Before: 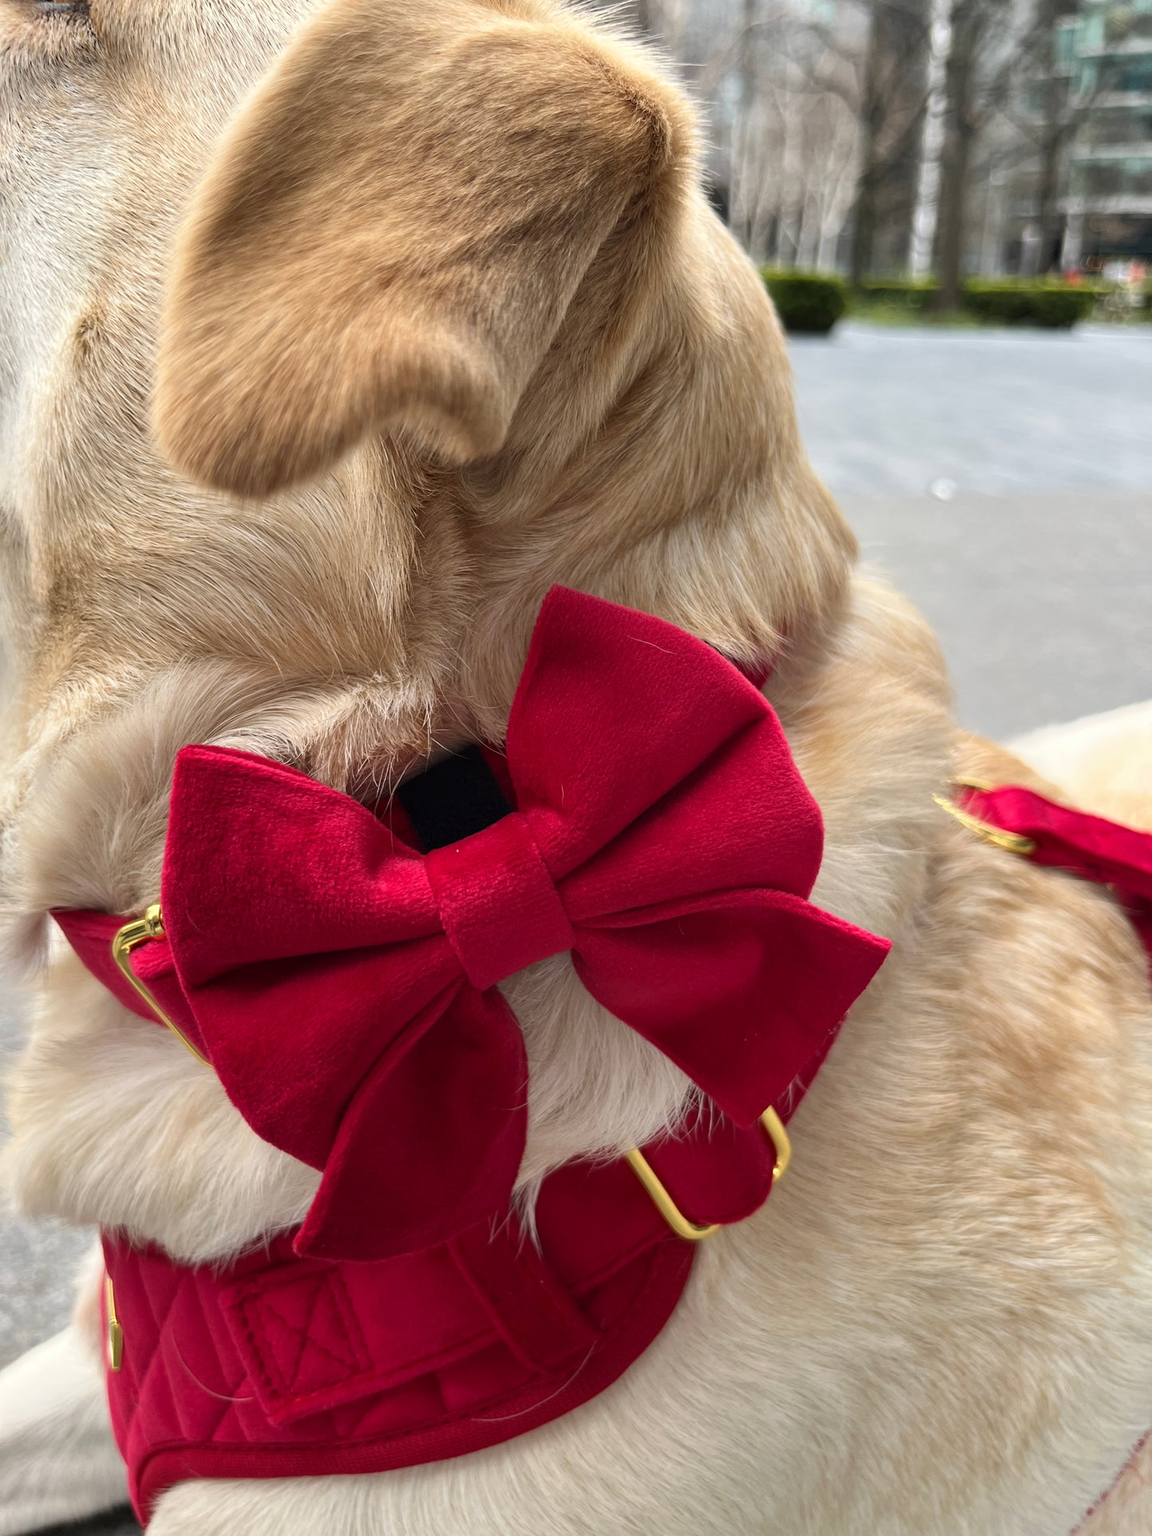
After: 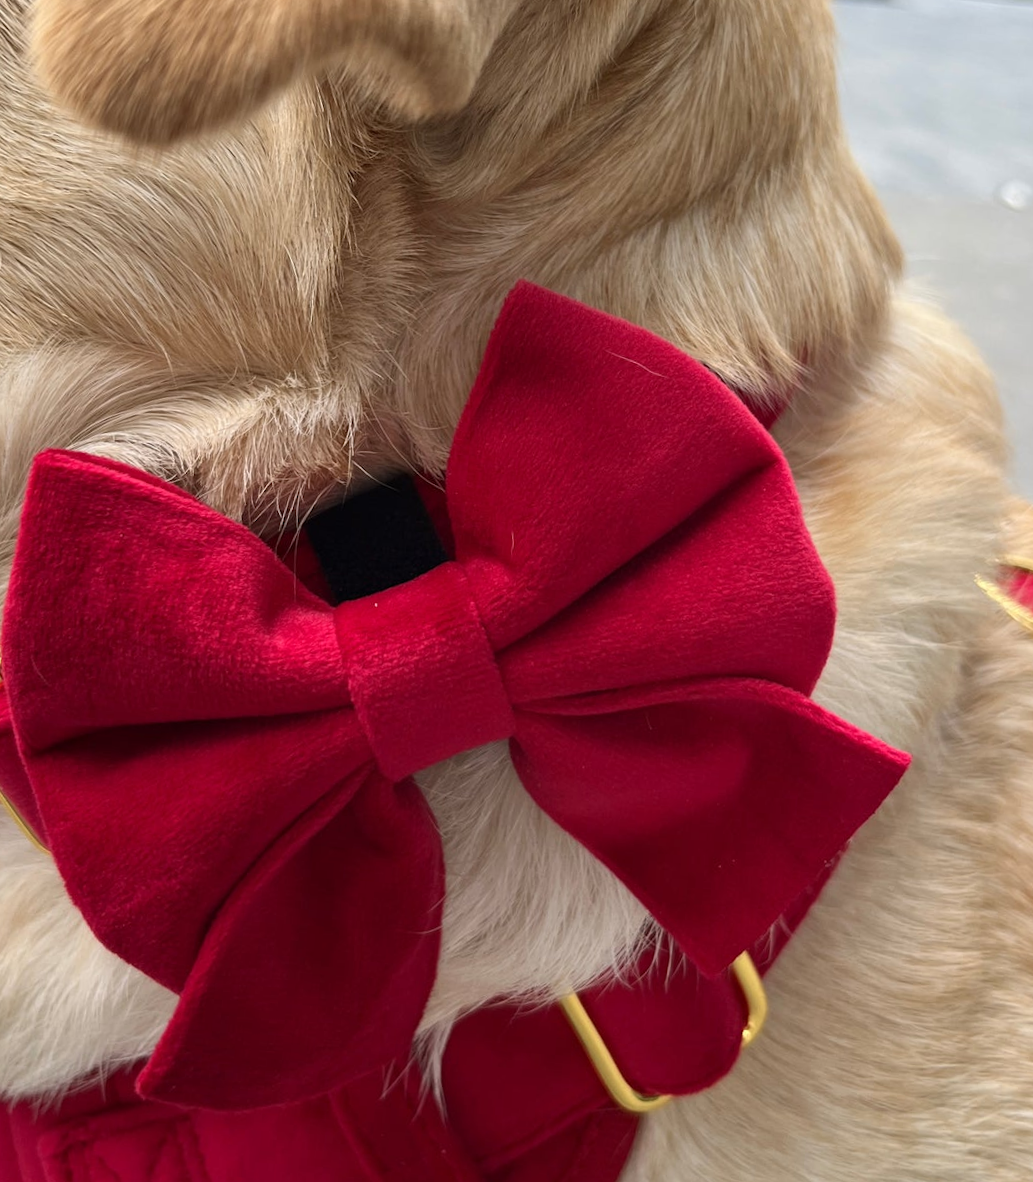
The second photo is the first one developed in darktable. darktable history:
crop and rotate: angle -4°, left 9.894%, top 21.084%, right 12.079%, bottom 12.02%
